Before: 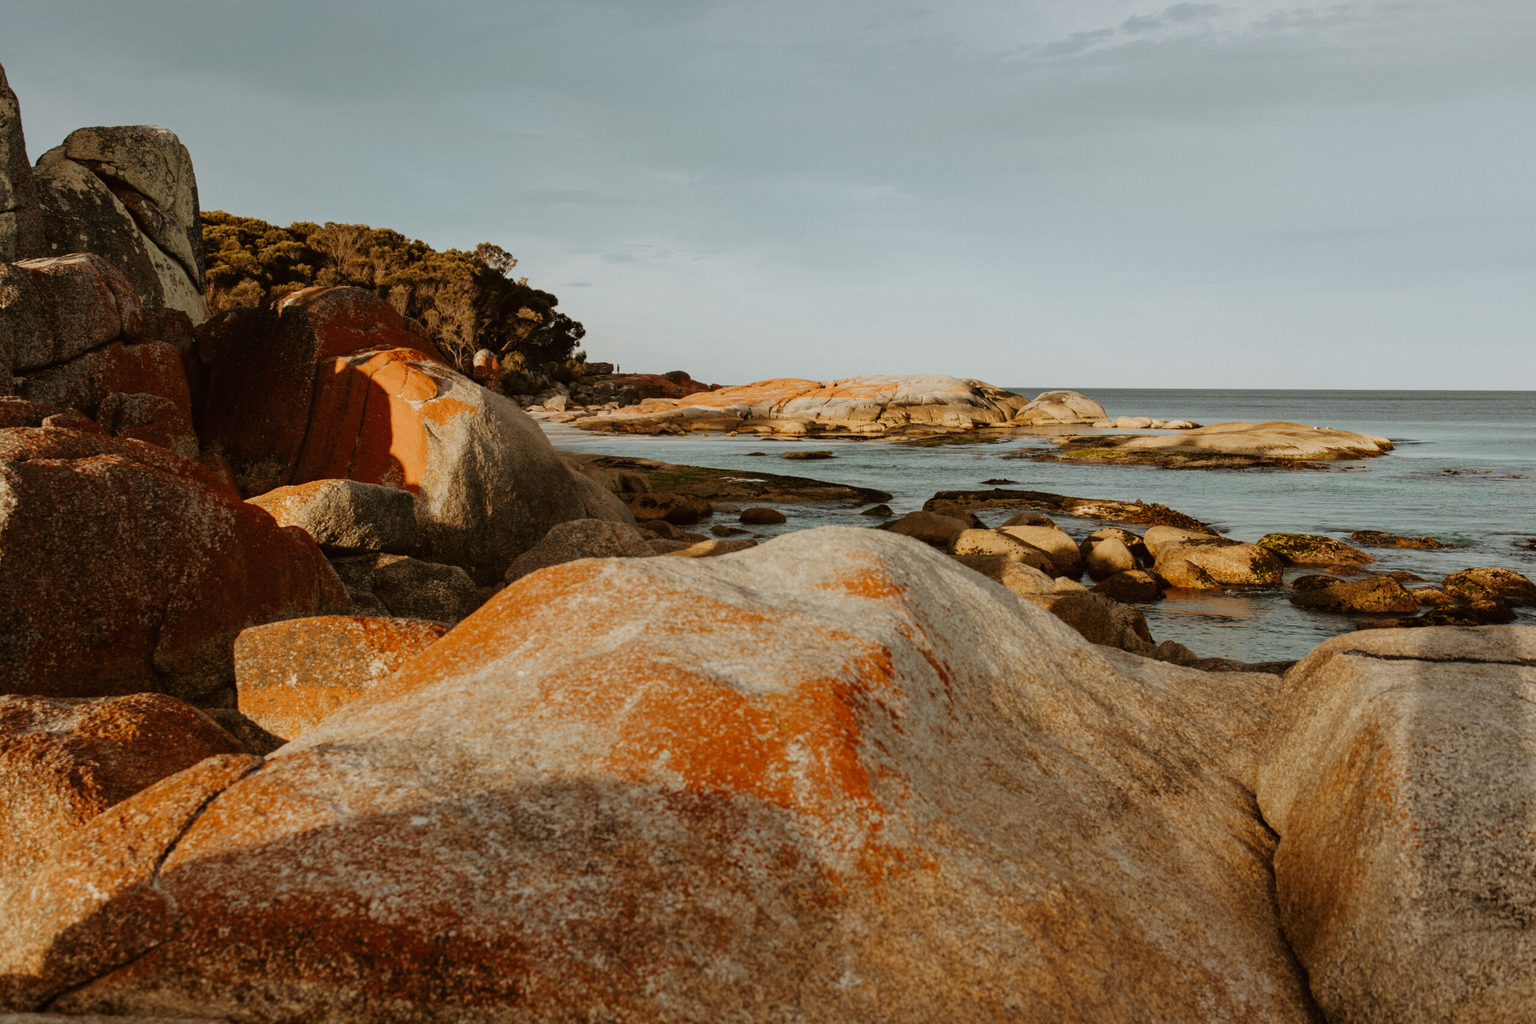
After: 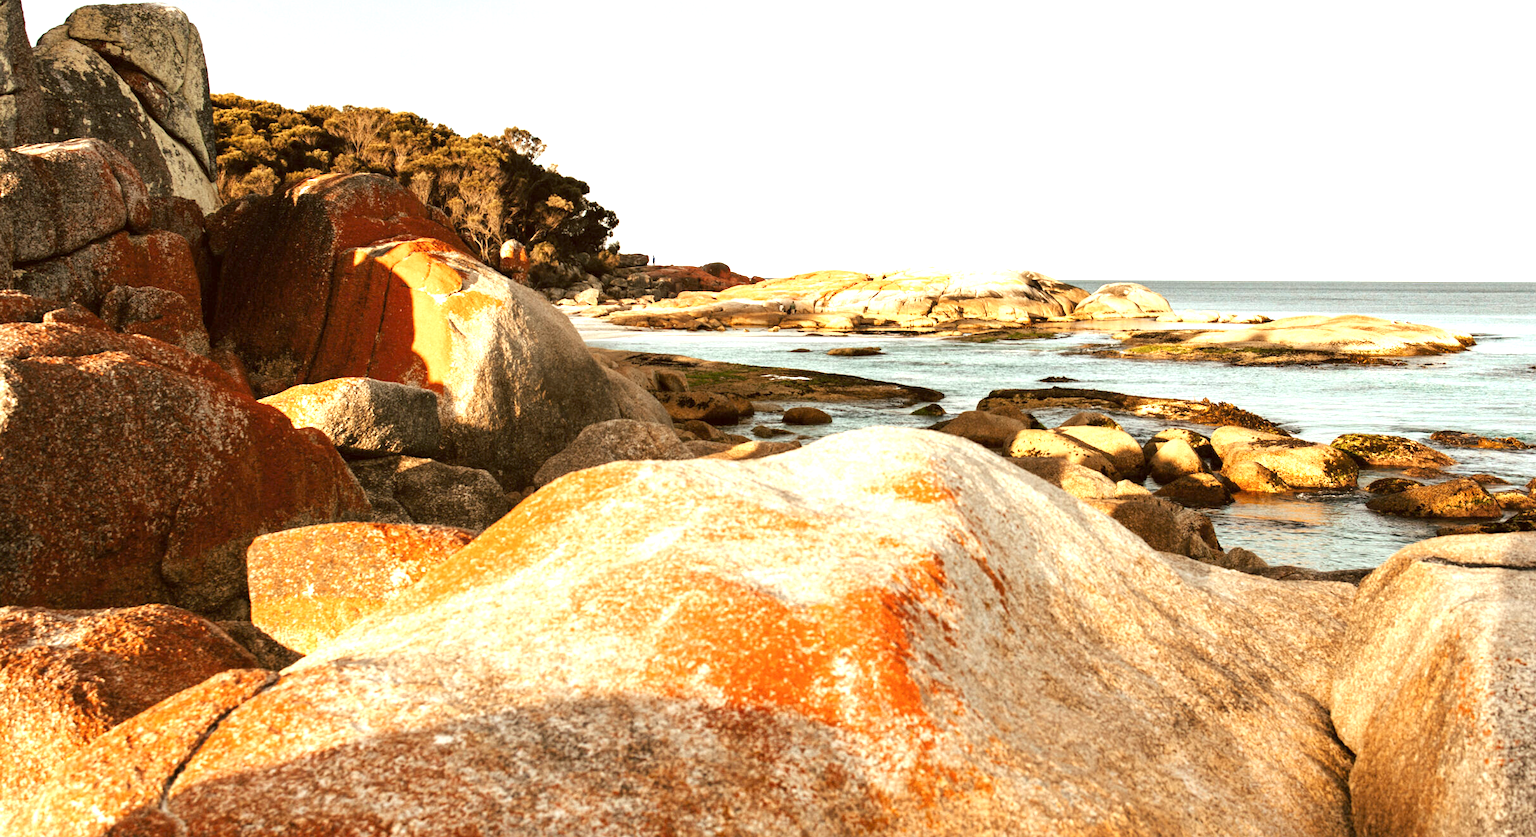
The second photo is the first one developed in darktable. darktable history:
contrast brightness saturation: contrast 0.014, saturation -0.05
exposure: black level correction 0.001, exposure 1.734 EV, compensate exposure bias true, compensate highlight preservation false
crop and rotate: angle 0.069°, top 12.026%, right 5.426%, bottom 10.656%
